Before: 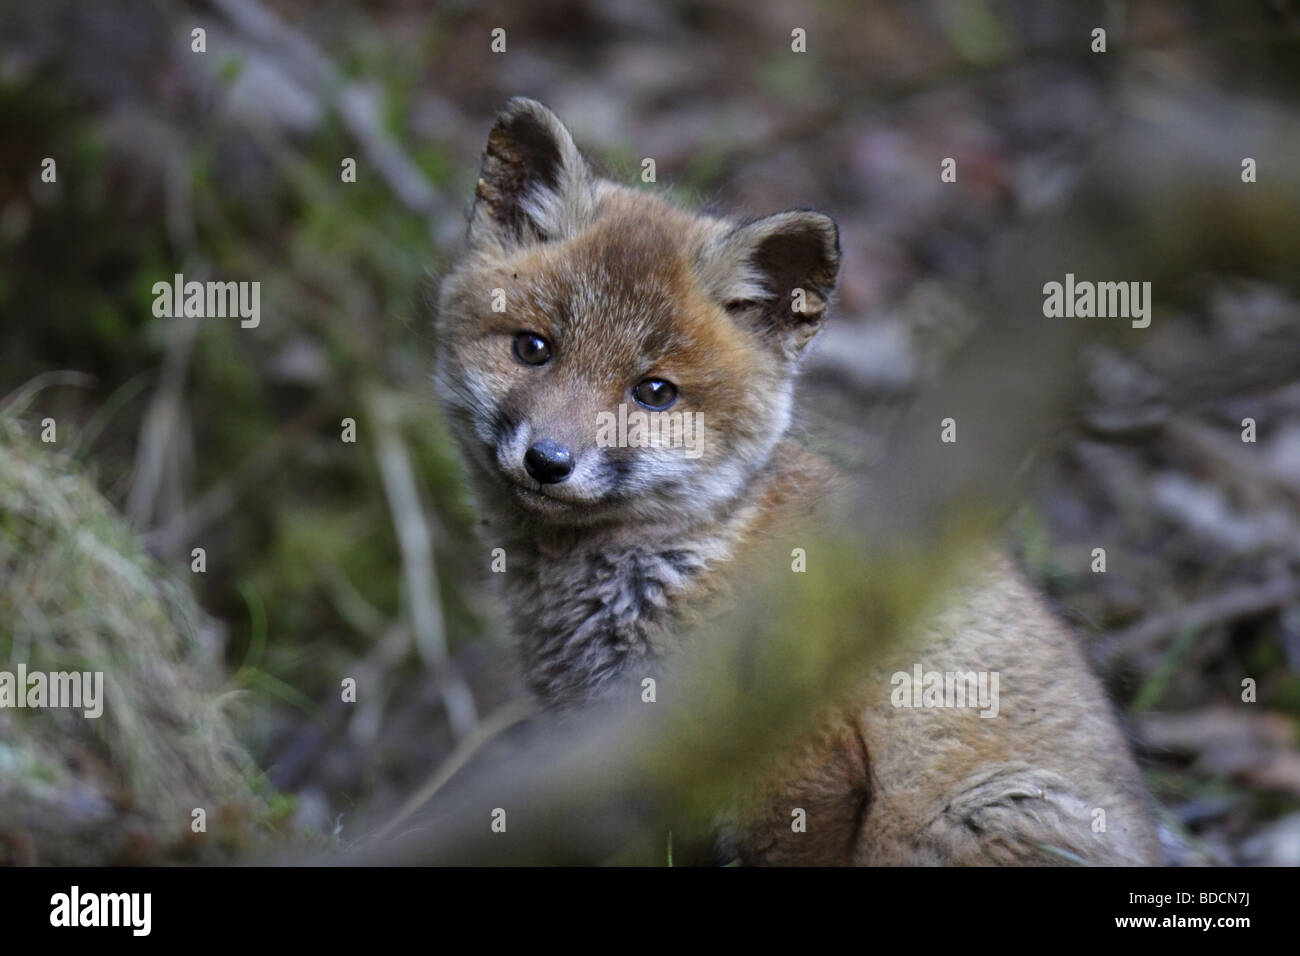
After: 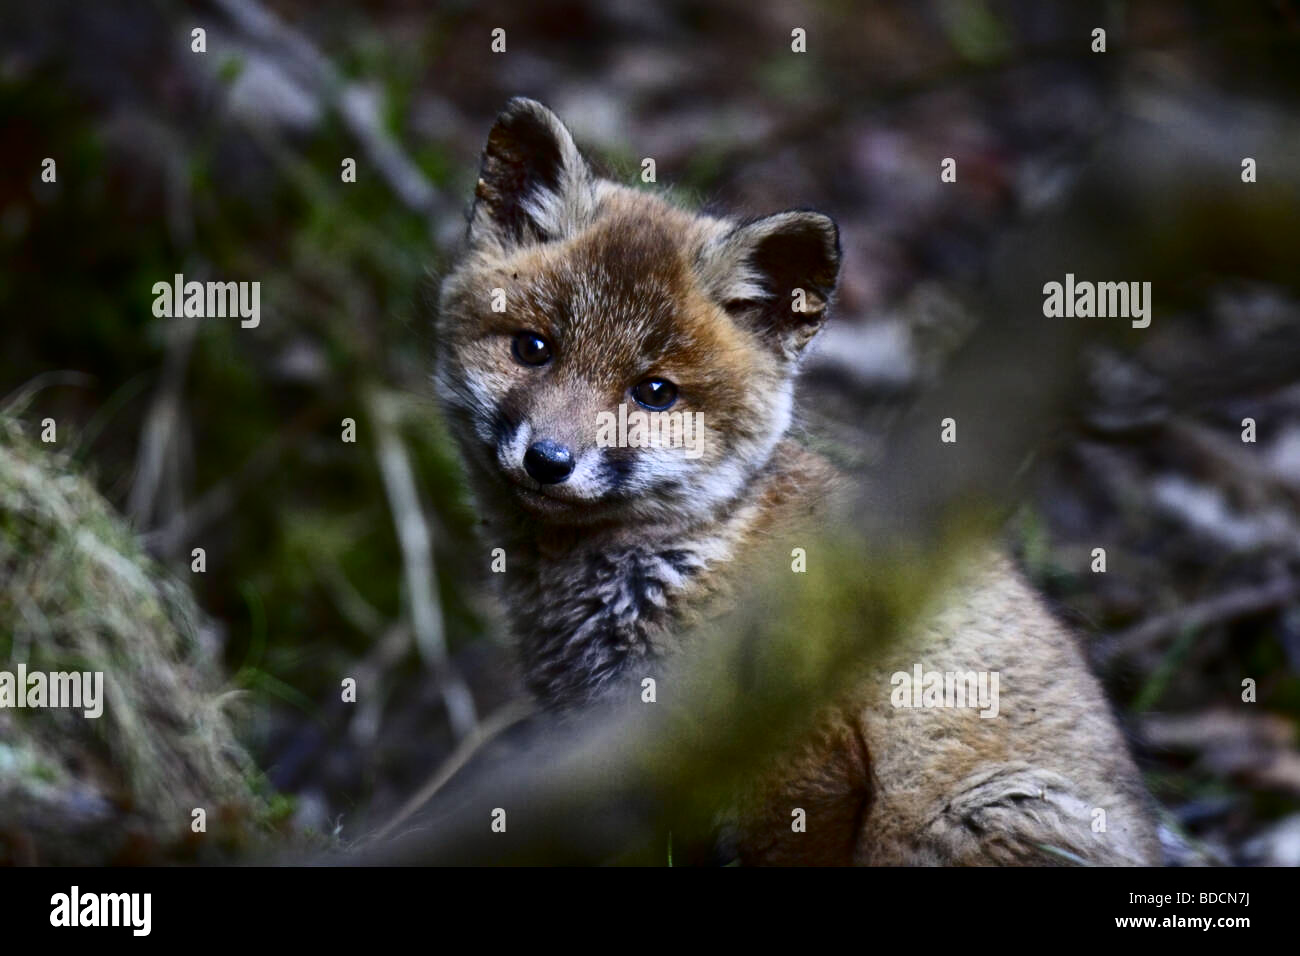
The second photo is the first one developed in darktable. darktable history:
contrast brightness saturation: contrast 0.31, brightness -0.083, saturation 0.173
